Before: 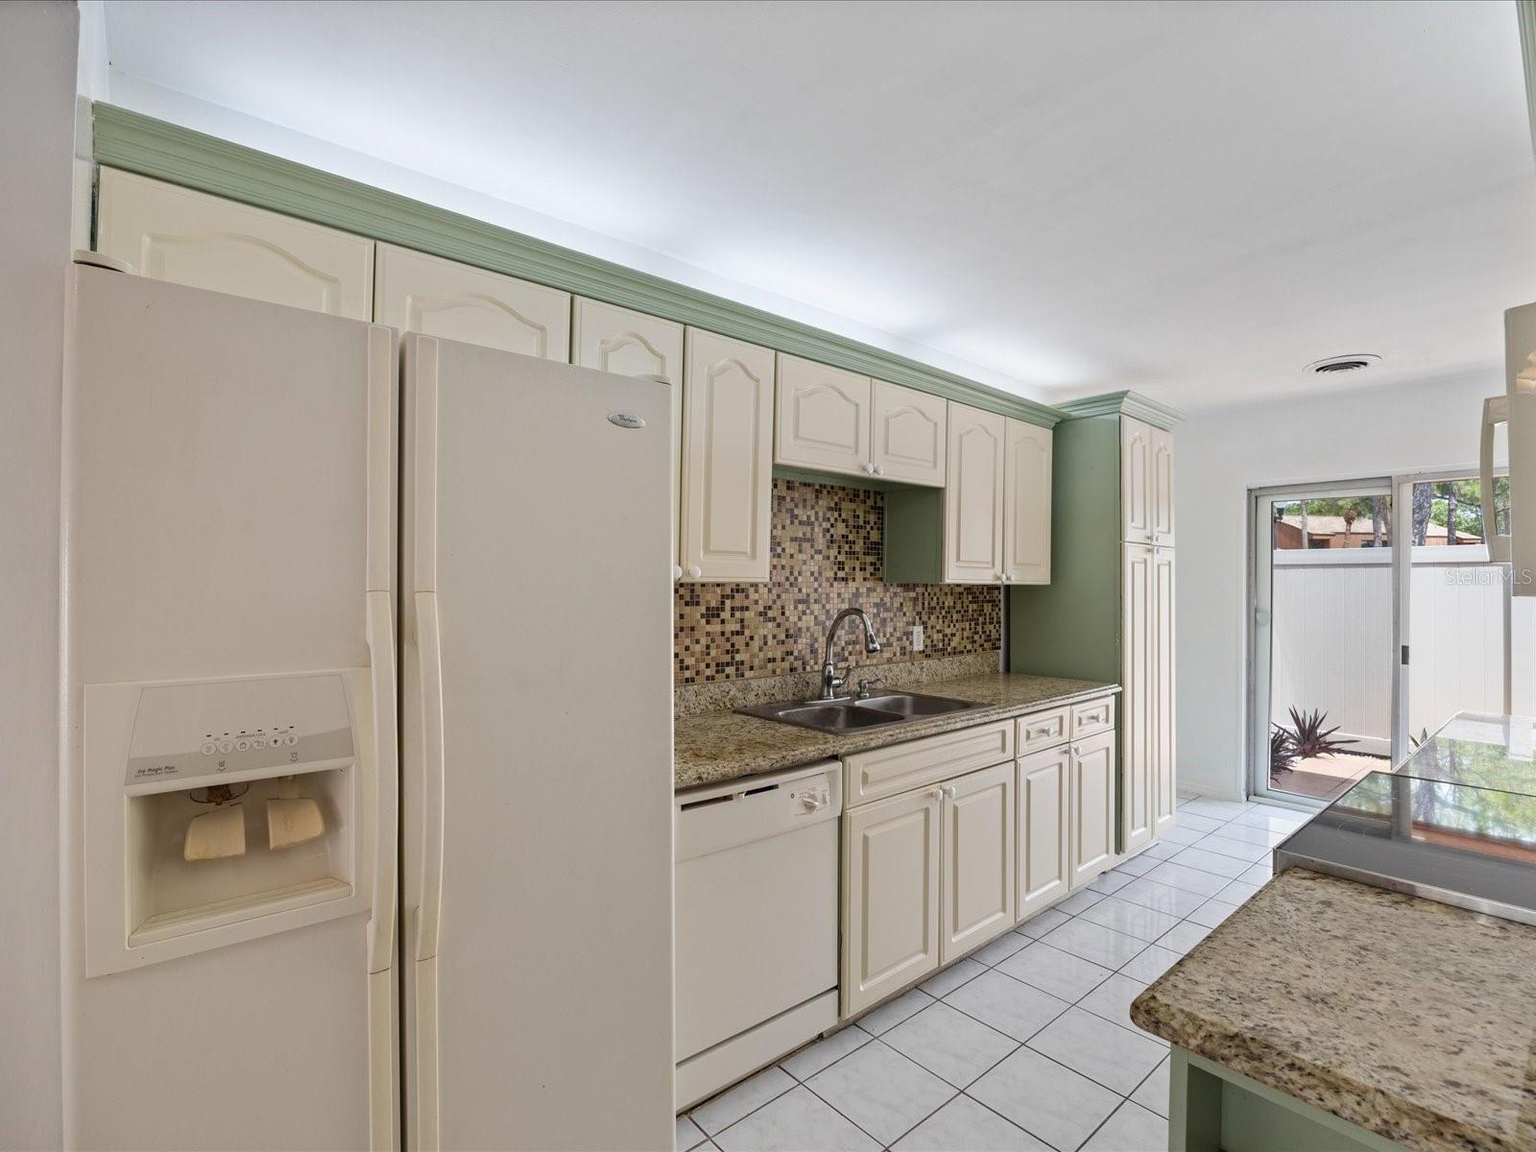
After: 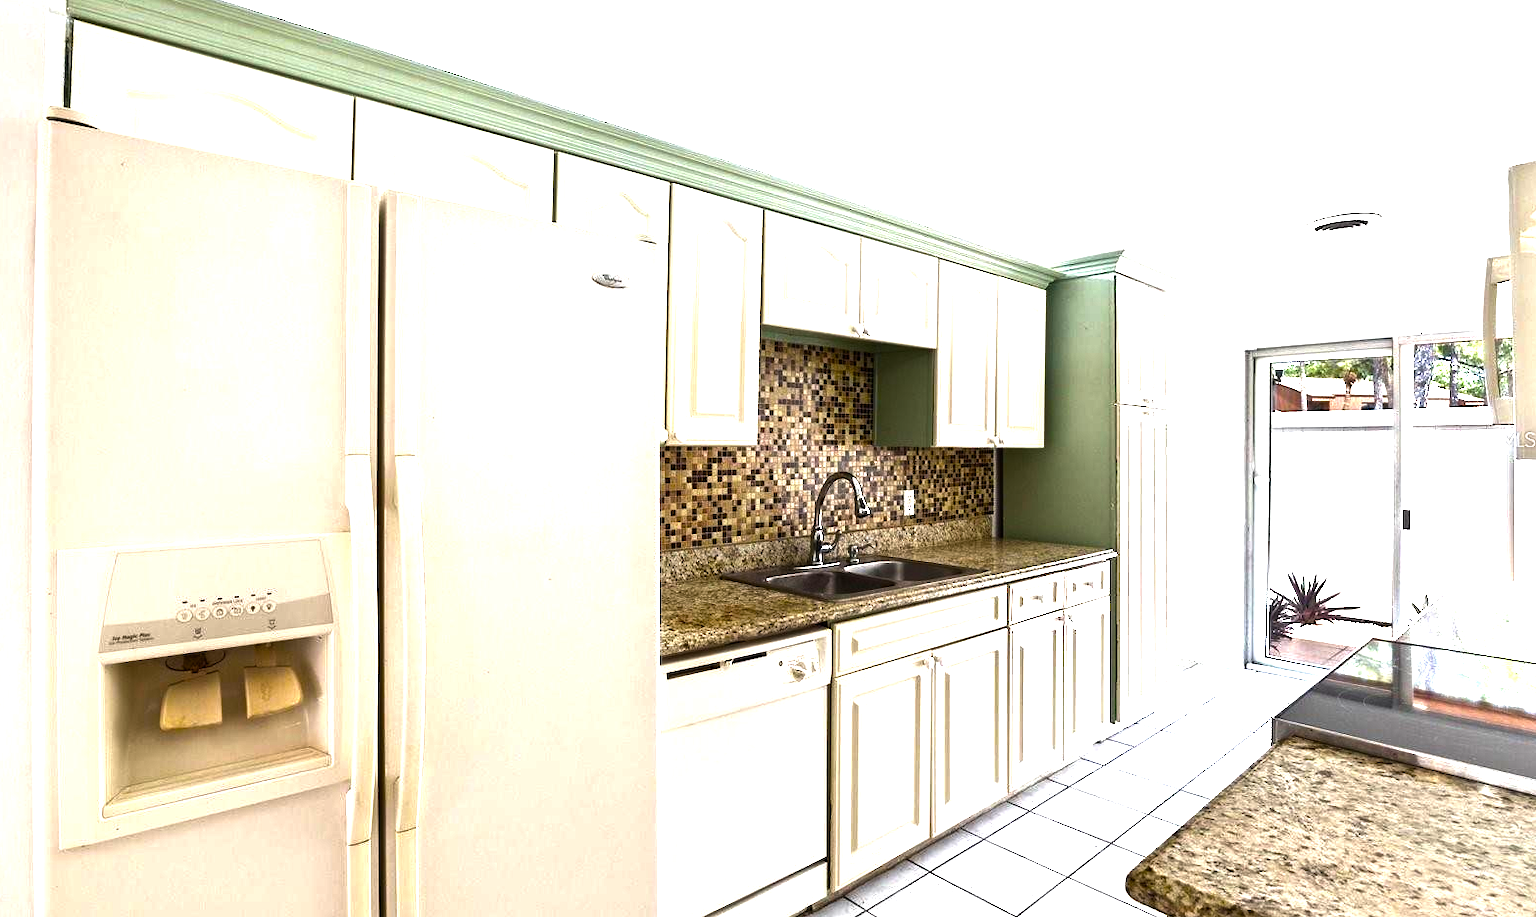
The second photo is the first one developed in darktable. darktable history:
crop and rotate: left 1.922%, top 12.717%, right 0.137%, bottom 9.235%
color balance rgb: perceptual saturation grading › global saturation 0.864%, perceptual saturation grading › highlights -17.283%, perceptual saturation grading › mid-tones 33.735%, perceptual saturation grading › shadows 50.274%, perceptual brilliance grading › highlights 74.409%, perceptual brilliance grading › shadows -29.88%, global vibrance 24.844%
